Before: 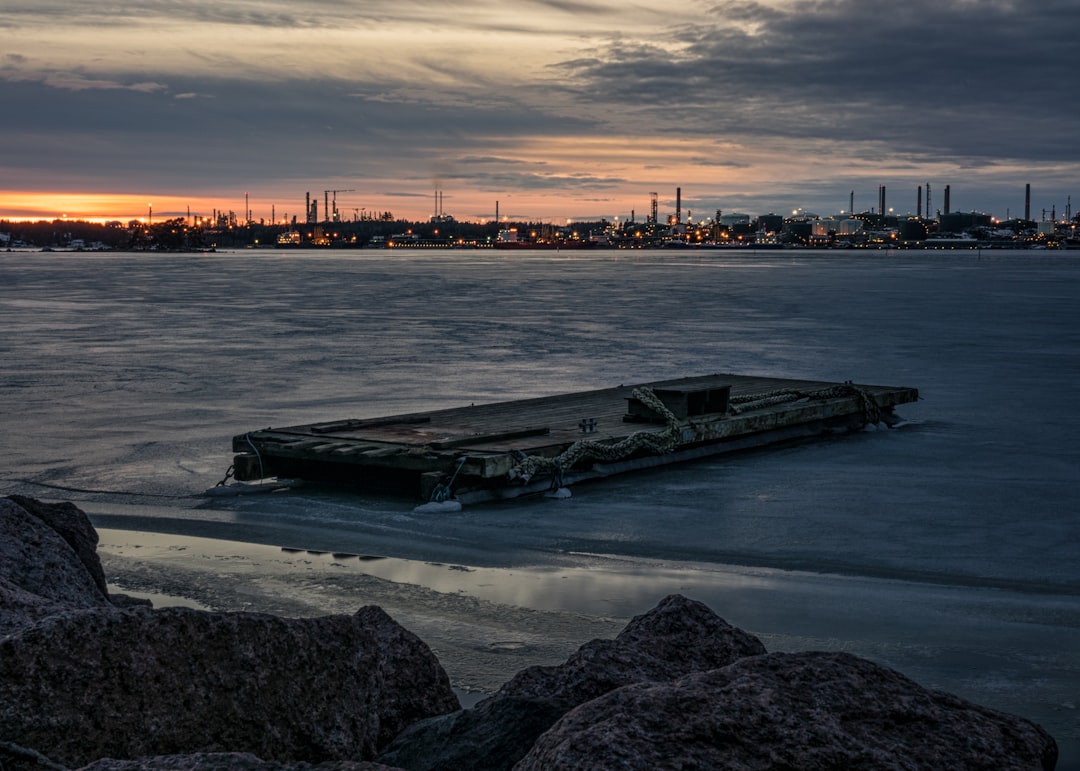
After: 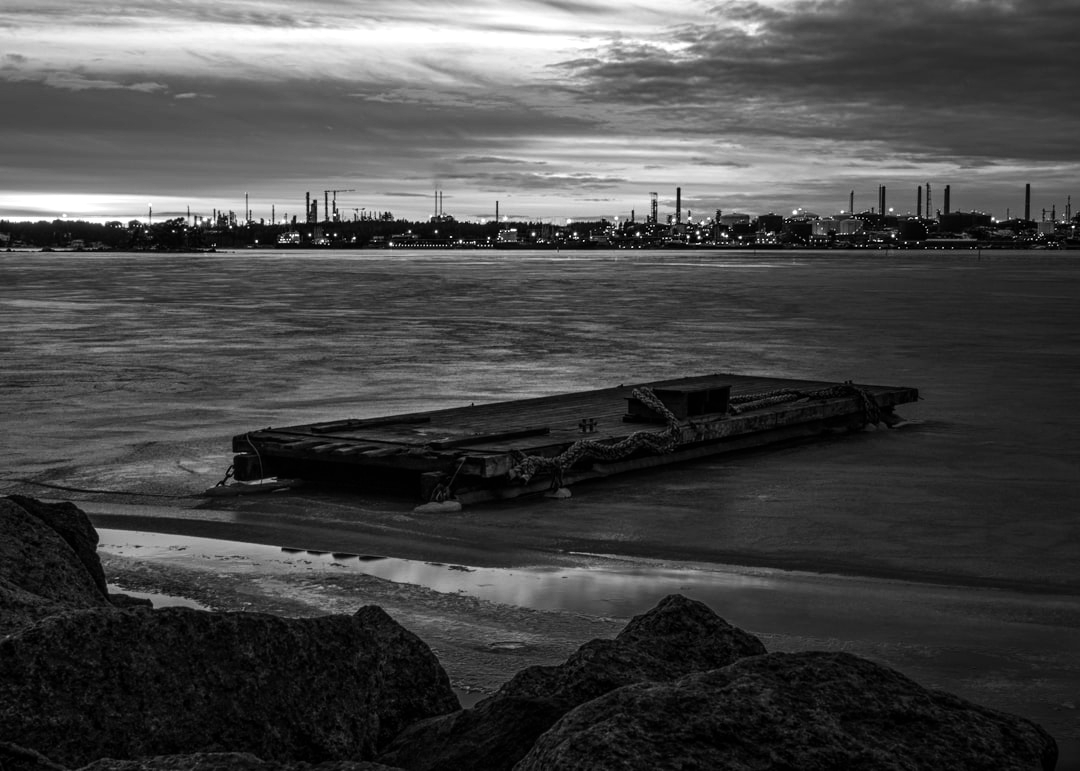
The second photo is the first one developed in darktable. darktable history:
tone equalizer: -8 EV -0.75 EV, -7 EV -0.7 EV, -6 EV -0.6 EV, -5 EV -0.4 EV, -3 EV 0.4 EV, -2 EV 0.6 EV, -1 EV 0.7 EV, +0 EV 0.75 EV, edges refinement/feathering 500, mask exposure compensation -1.57 EV, preserve details no
monochrome: on, module defaults
